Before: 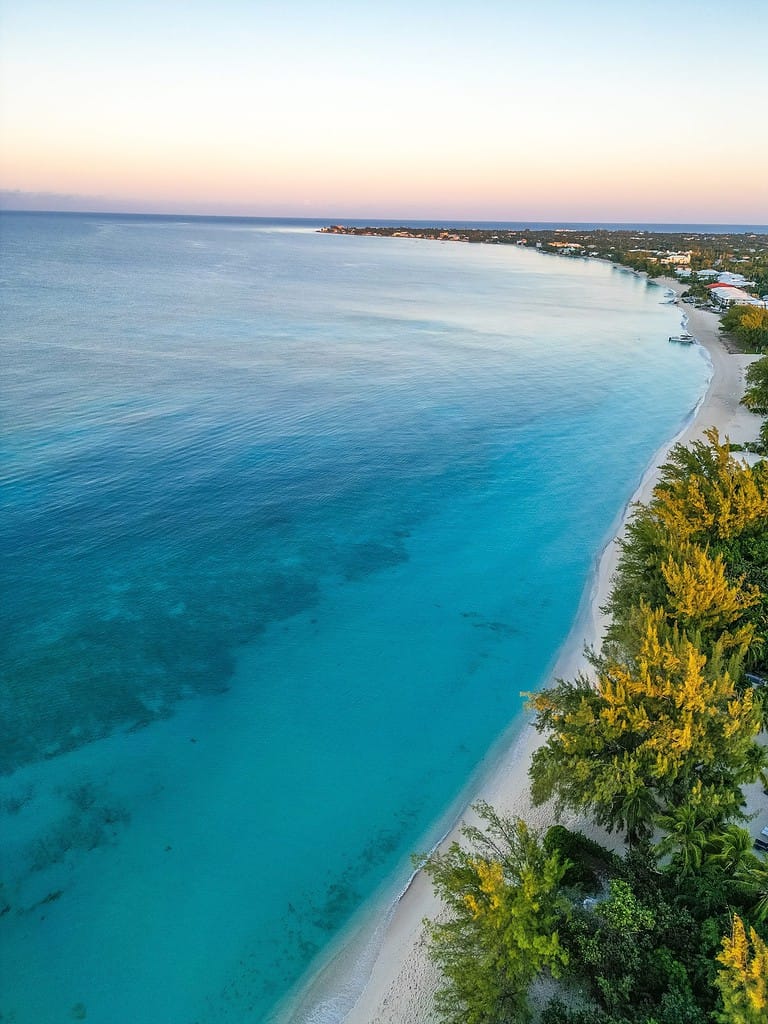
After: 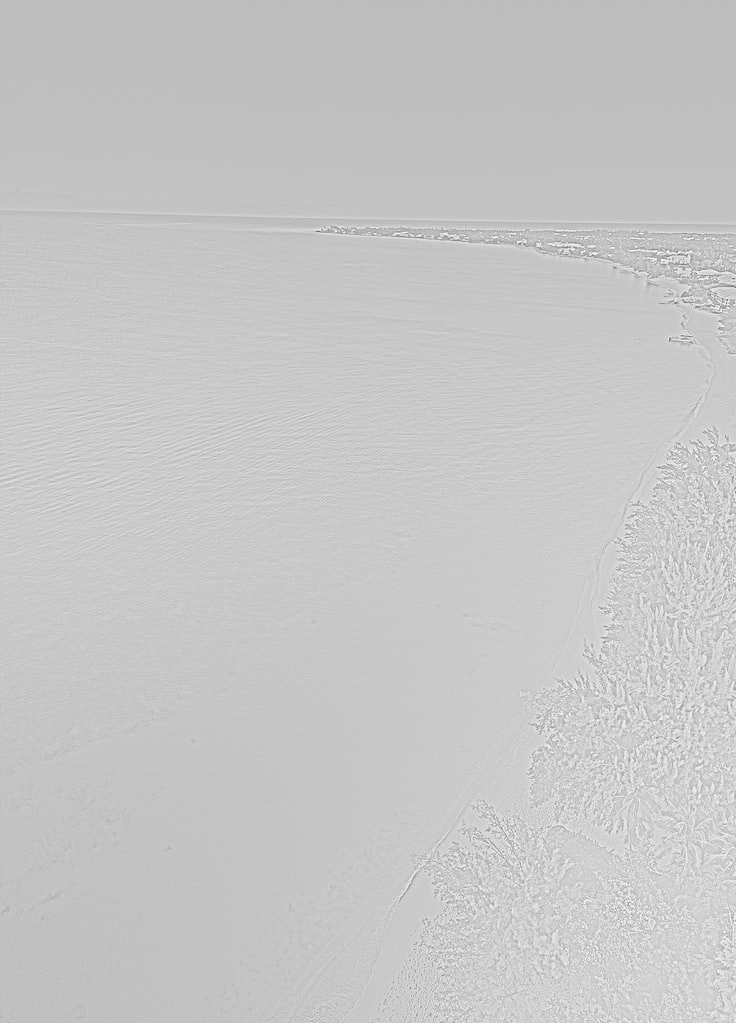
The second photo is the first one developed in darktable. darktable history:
bloom: size 40%
base curve: curves: ch0 [(0, 0) (0.579, 0.807) (1, 1)], preserve colors none
exposure: compensate highlight preservation false
highpass: sharpness 5.84%, contrast boost 8.44%
tone curve: curves: ch0 [(0, 0) (0.003, 0.001) (0.011, 0.005) (0.025, 0.01) (0.044, 0.016) (0.069, 0.019) (0.1, 0.024) (0.136, 0.03) (0.177, 0.045) (0.224, 0.071) (0.277, 0.122) (0.335, 0.202) (0.399, 0.326) (0.468, 0.471) (0.543, 0.638) (0.623, 0.798) (0.709, 0.913) (0.801, 0.97) (0.898, 0.983) (1, 1)], preserve colors none
crop: right 4.126%, bottom 0.031%
white balance: red 0.983, blue 1.036
